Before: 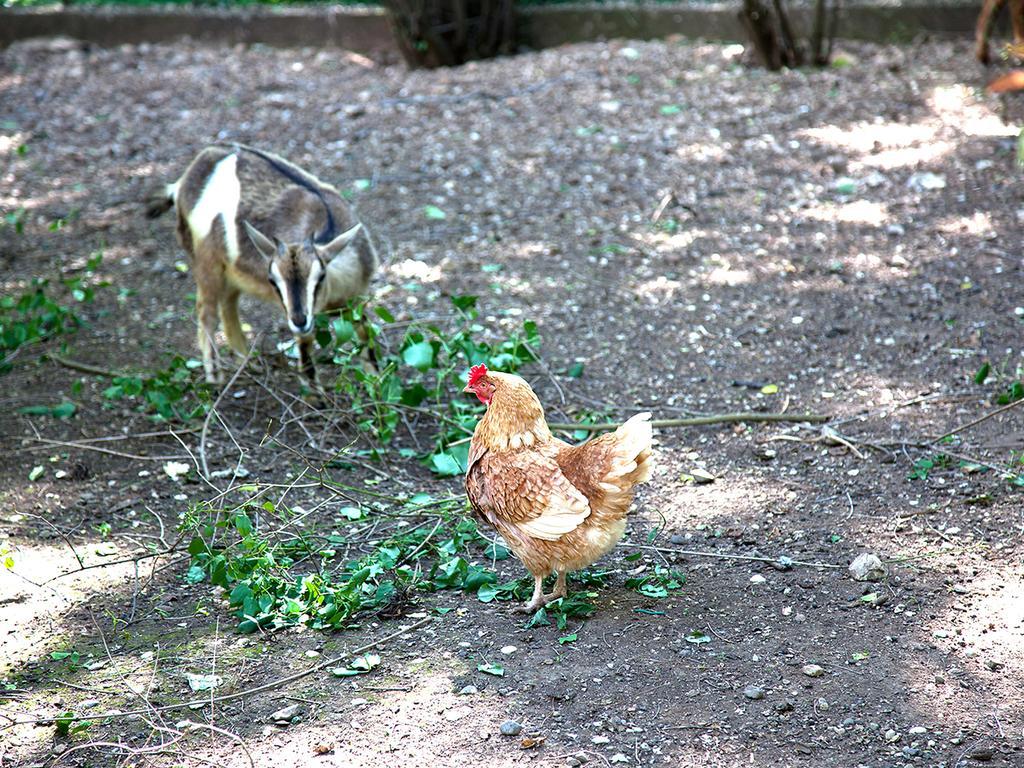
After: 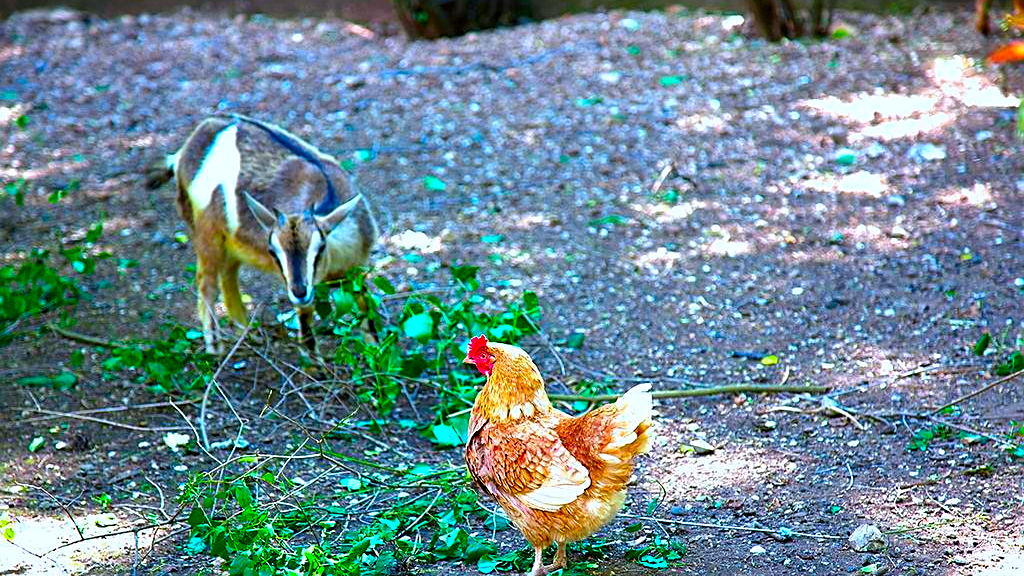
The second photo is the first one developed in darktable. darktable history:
color correction: saturation 1.8
sharpen: on, module defaults
crop: top 3.857%, bottom 21.132%
color balance rgb: linear chroma grading › global chroma 15%, perceptual saturation grading › global saturation 30%
white balance: red 0.976, blue 1.04
